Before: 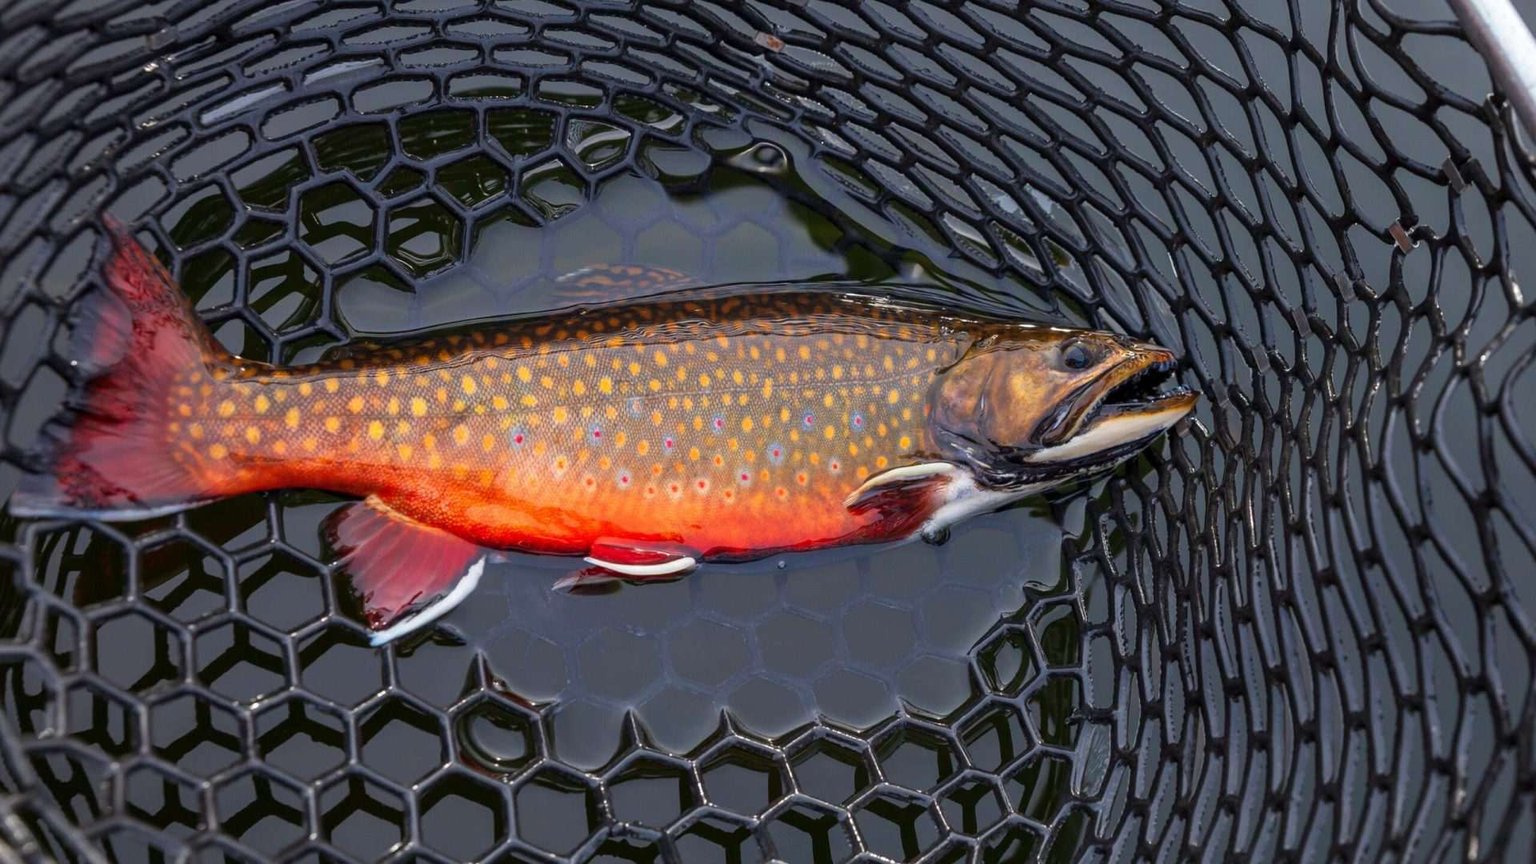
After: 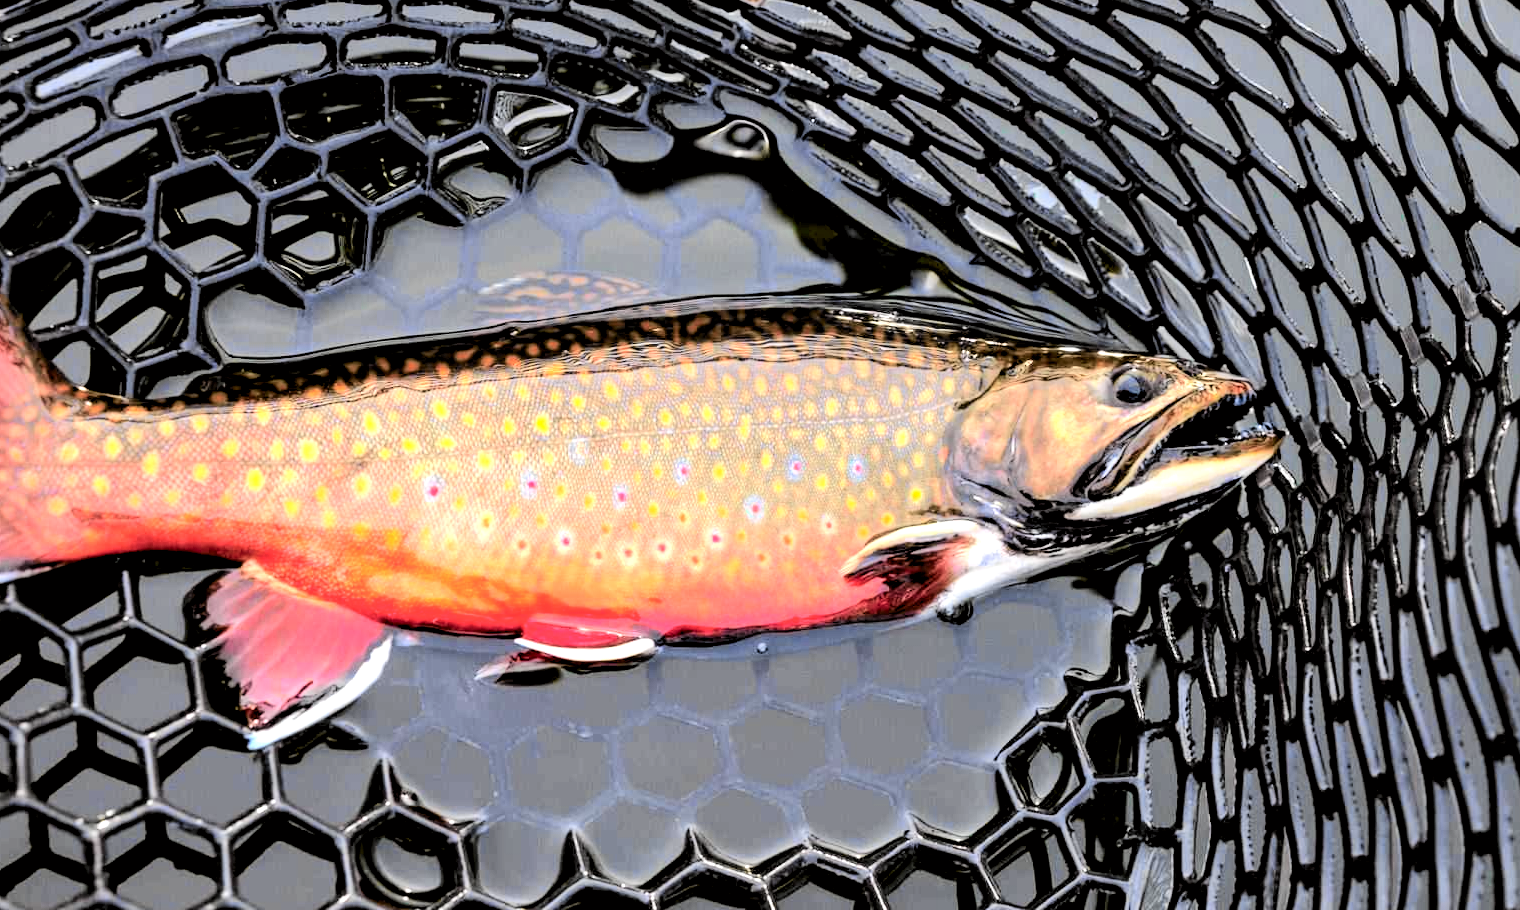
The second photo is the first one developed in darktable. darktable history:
tone curve: curves: ch0 [(0.014, 0) (0.13, 0.09) (0.227, 0.211) (0.346, 0.388) (0.499, 0.598) (0.662, 0.76) (0.795, 0.846) (1, 0.969)]; ch1 [(0, 0) (0.366, 0.367) (0.447, 0.417) (0.473, 0.484) (0.504, 0.502) (0.525, 0.518) (0.564, 0.548) (0.639, 0.643) (1, 1)]; ch2 [(0, 0) (0.333, 0.346) (0.375, 0.375) (0.424, 0.43) (0.476, 0.498) (0.496, 0.505) (0.517, 0.515) (0.542, 0.564) (0.583, 0.6) (0.64, 0.622) (0.723, 0.676) (1, 1)], color space Lab, independent channels, preserve colors none
crop: left 11.225%, top 5.381%, right 9.565%, bottom 10.314%
exposure: black level correction 0, exposure 1.198 EV, compensate exposure bias true, compensate highlight preservation false
rgb levels: levels [[0.034, 0.472, 0.904], [0, 0.5, 1], [0, 0.5, 1]]
